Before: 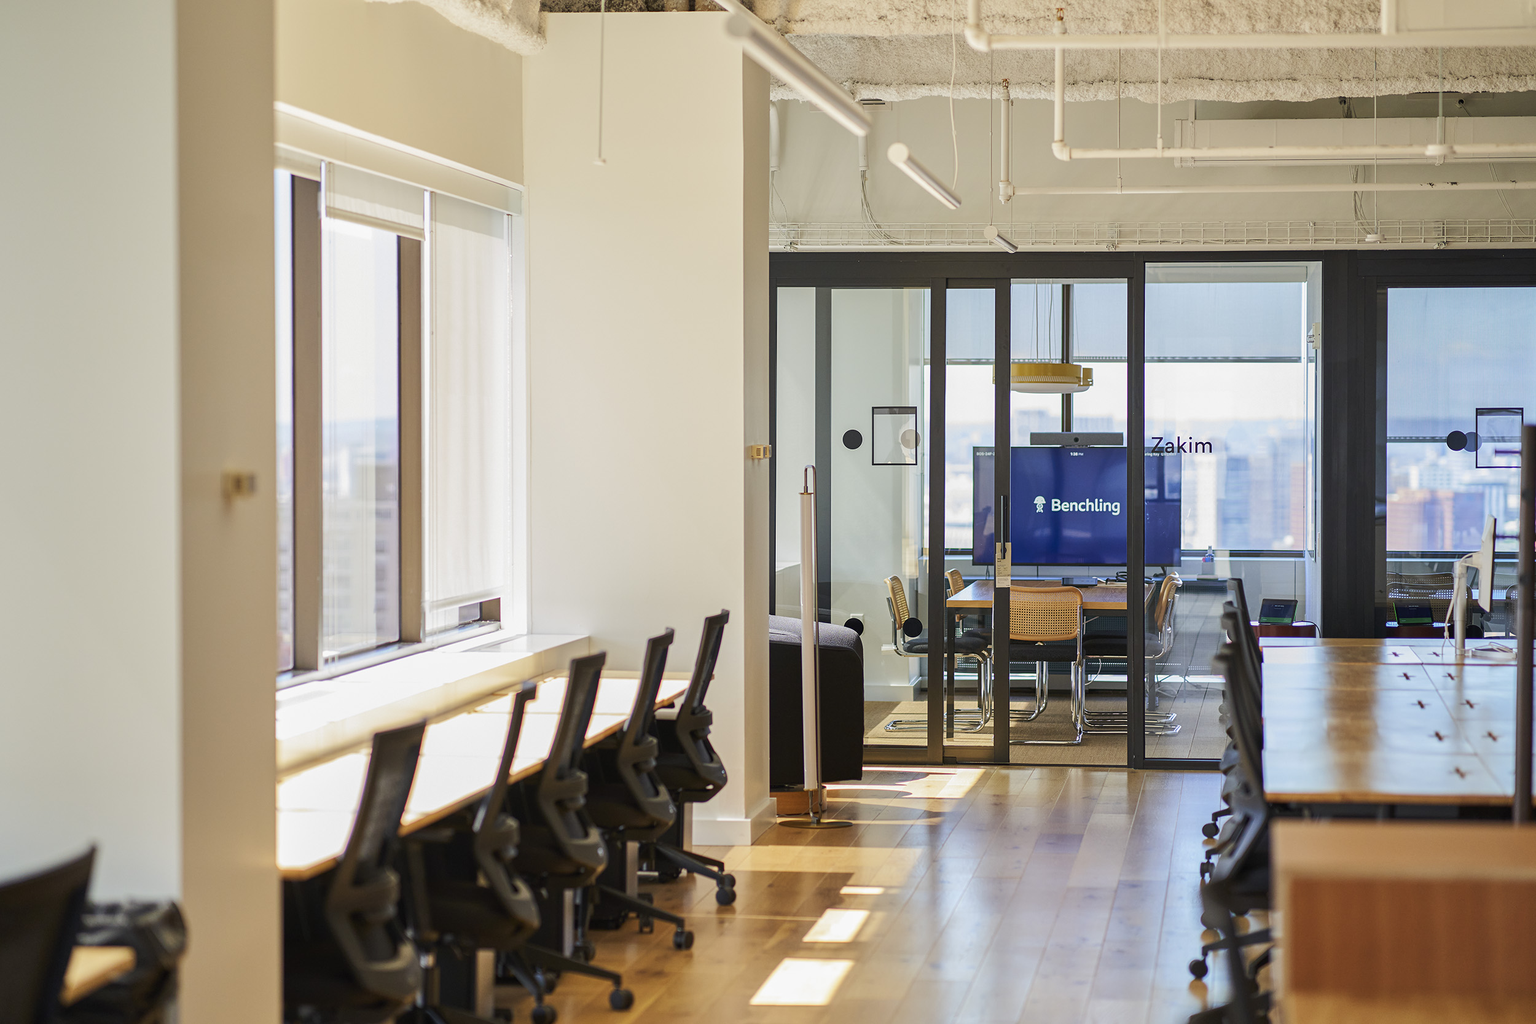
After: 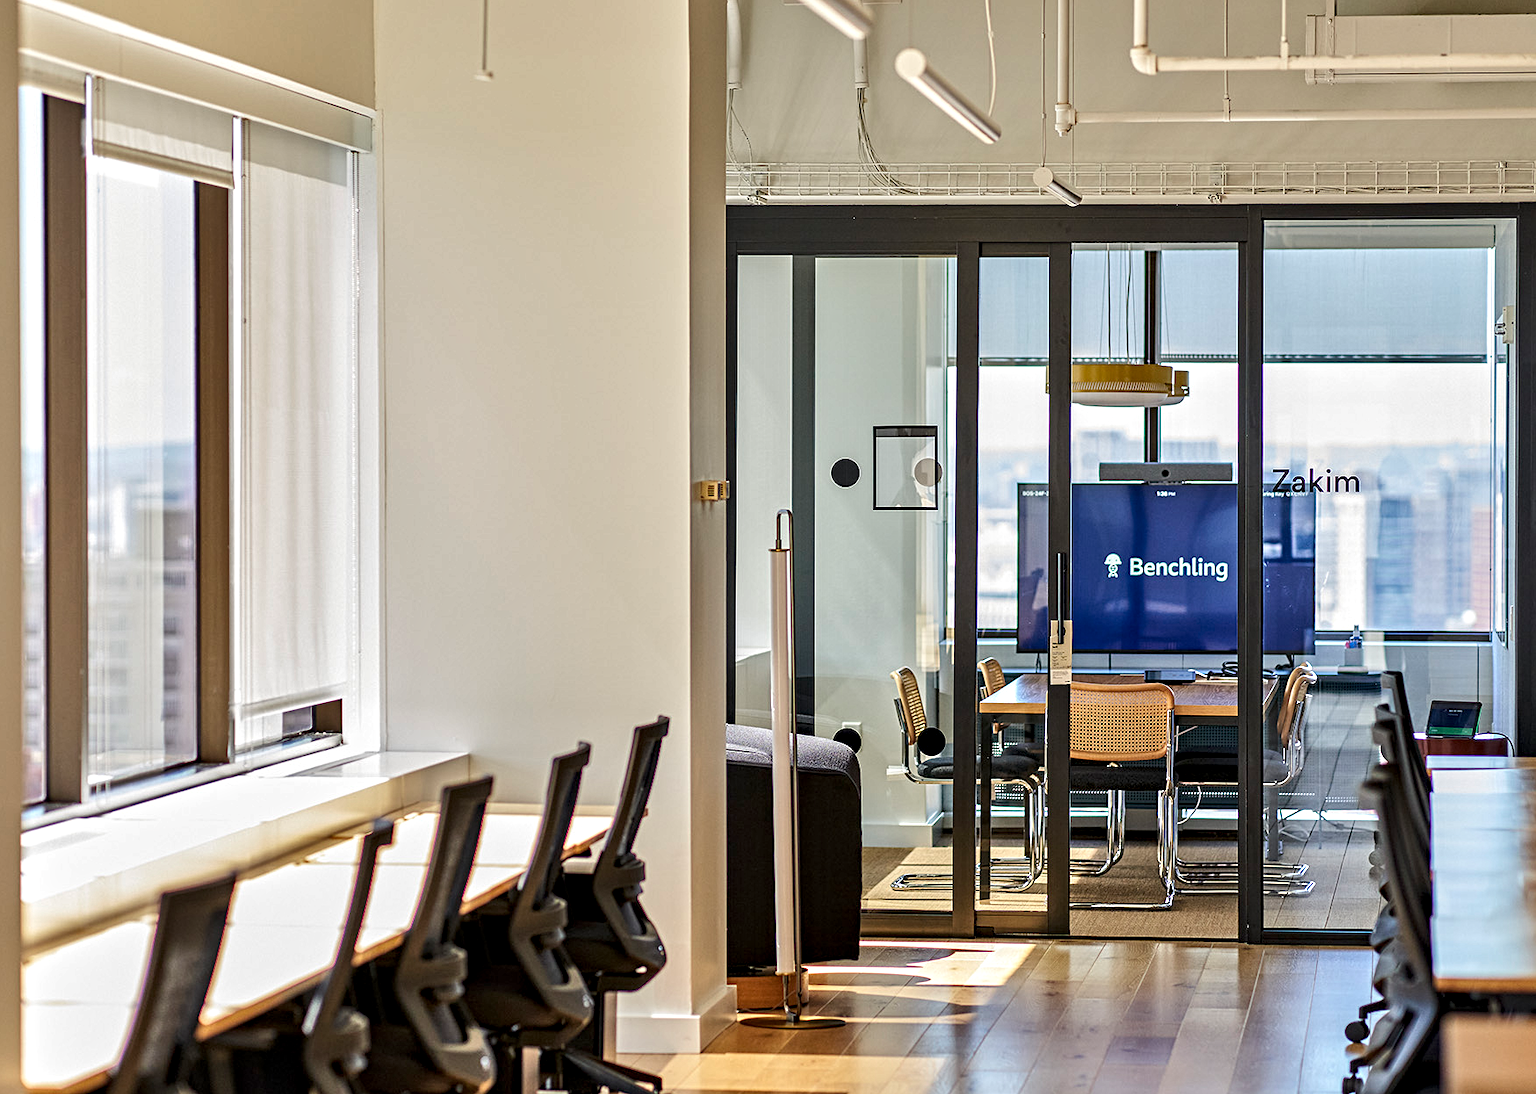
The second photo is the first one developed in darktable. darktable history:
crop and rotate: left 17.046%, top 10.659%, right 12.989%, bottom 14.553%
shadows and highlights: white point adjustment 0.05, highlights color adjustment 55.9%, soften with gaussian
white balance: red 1, blue 1
contrast equalizer: octaves 7, y [[0.5, 0.542, 0.583, 0.625, 0.667, 0.708], [0.5 ×6], [0.5 ×6], [0 ×6], [0 ×6]]
